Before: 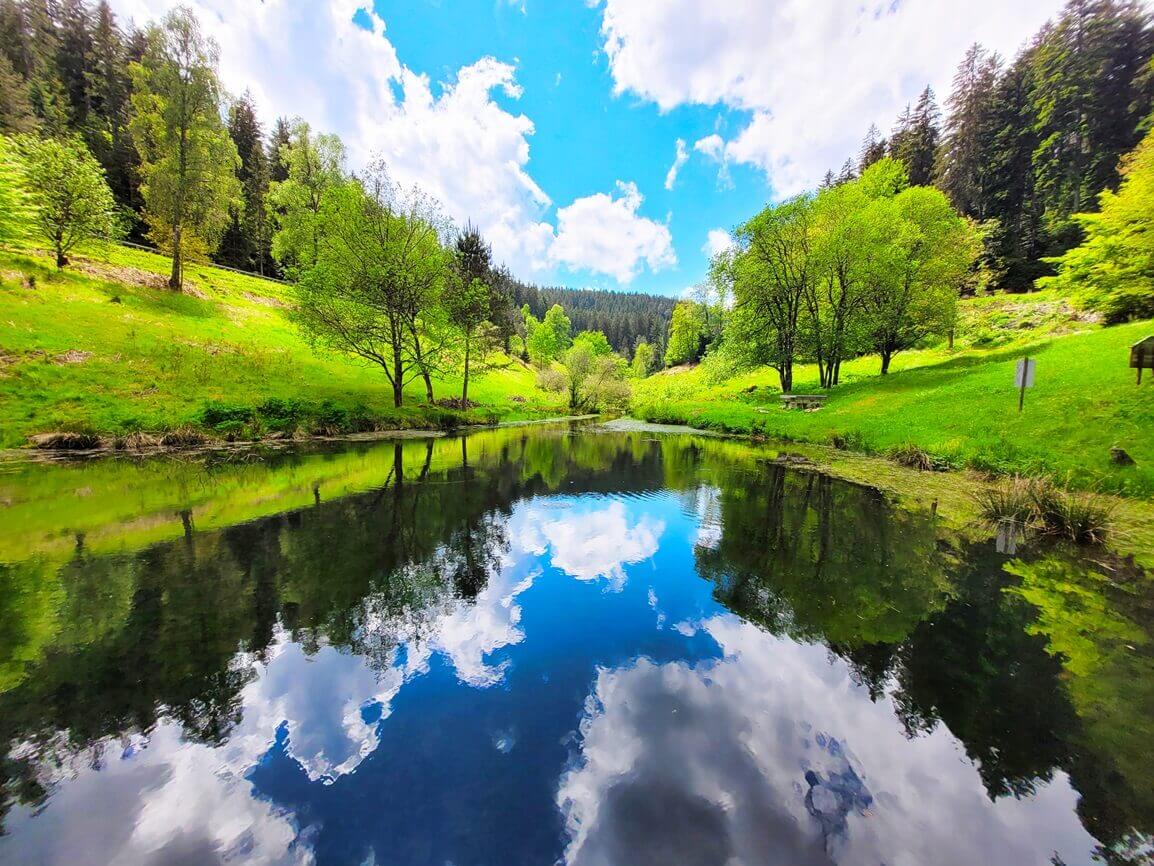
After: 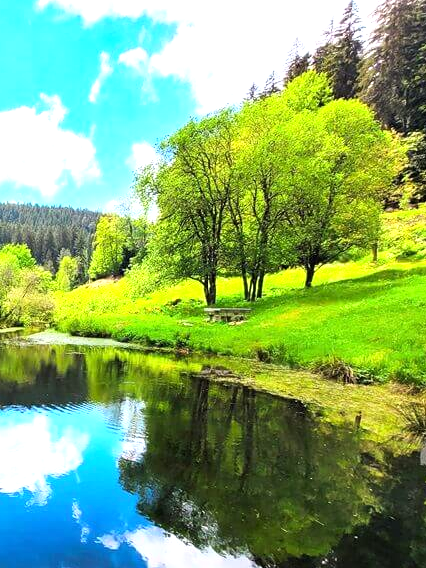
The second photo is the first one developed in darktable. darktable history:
crop and rotate: left 49.936%, top 10.094%, right 13.136%, bottom 24.256%
rgb curve: curves: ch0 [(0, 0) (0.078, 0.051) (0.929, 0.956) (1, 1)], compensate middle gray true
exposure: exposure 0.648 EV, compensate highlight preservation false
